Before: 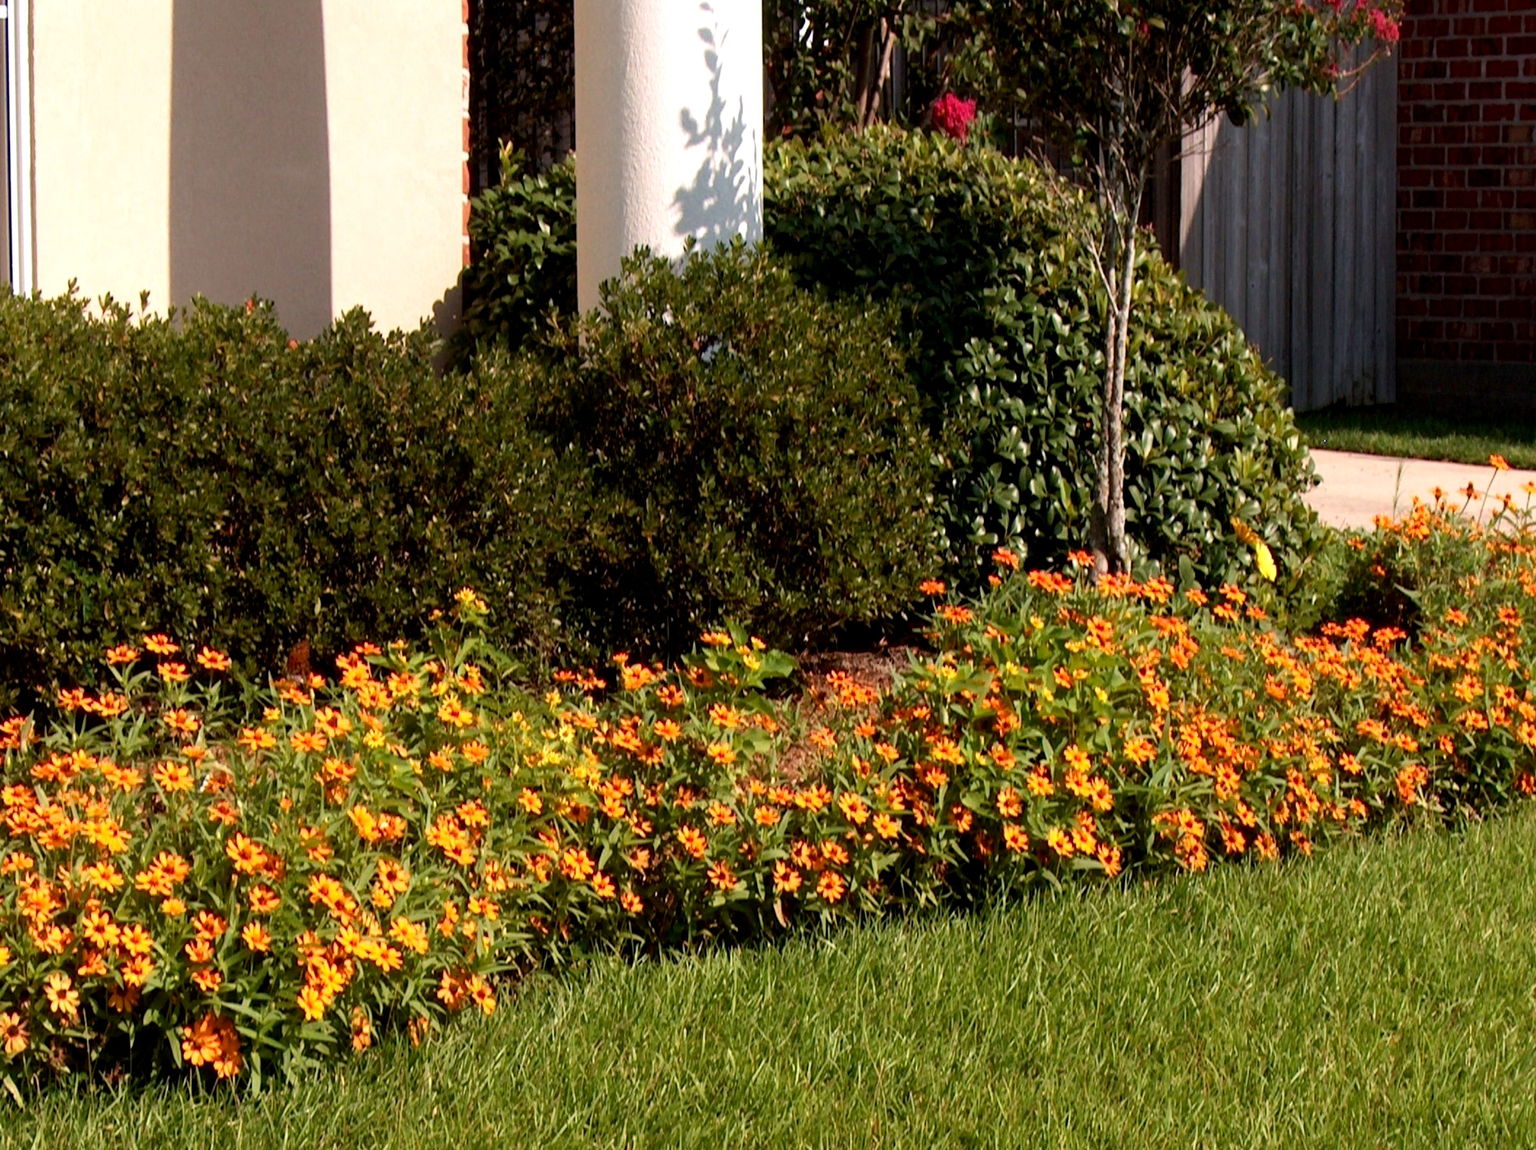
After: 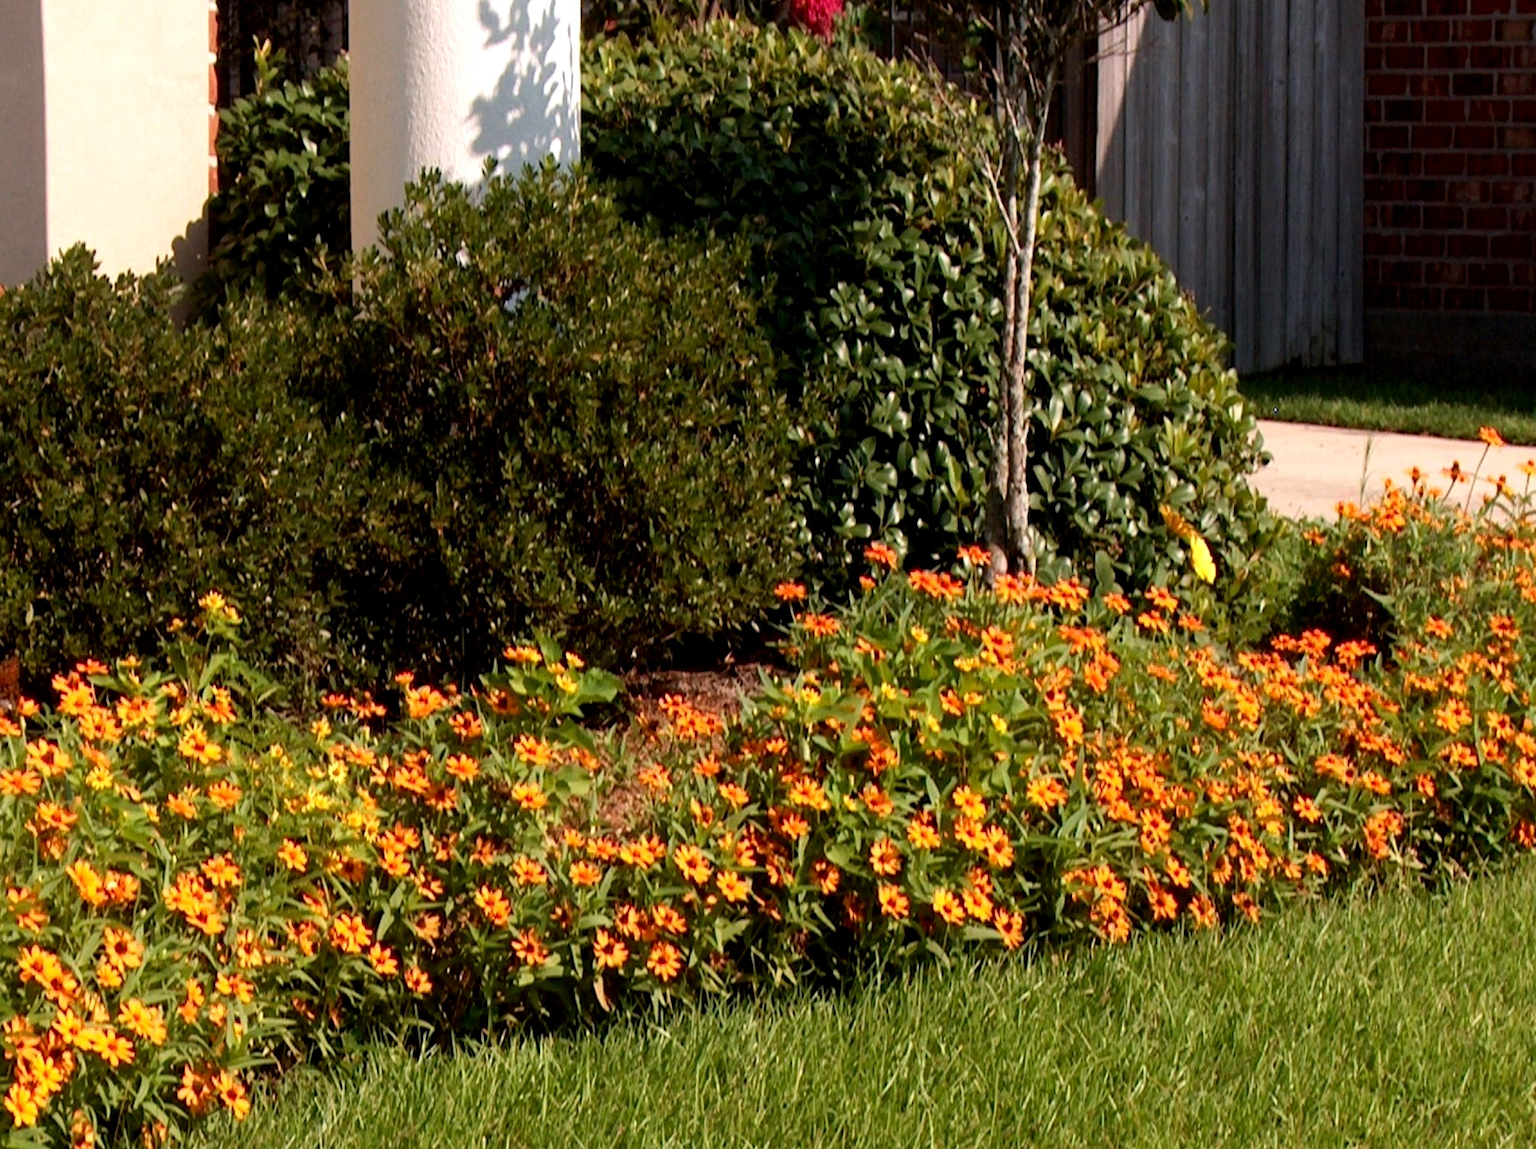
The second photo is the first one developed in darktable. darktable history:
crop: left 19.17%, top 9.544%, bottom 9.655%
